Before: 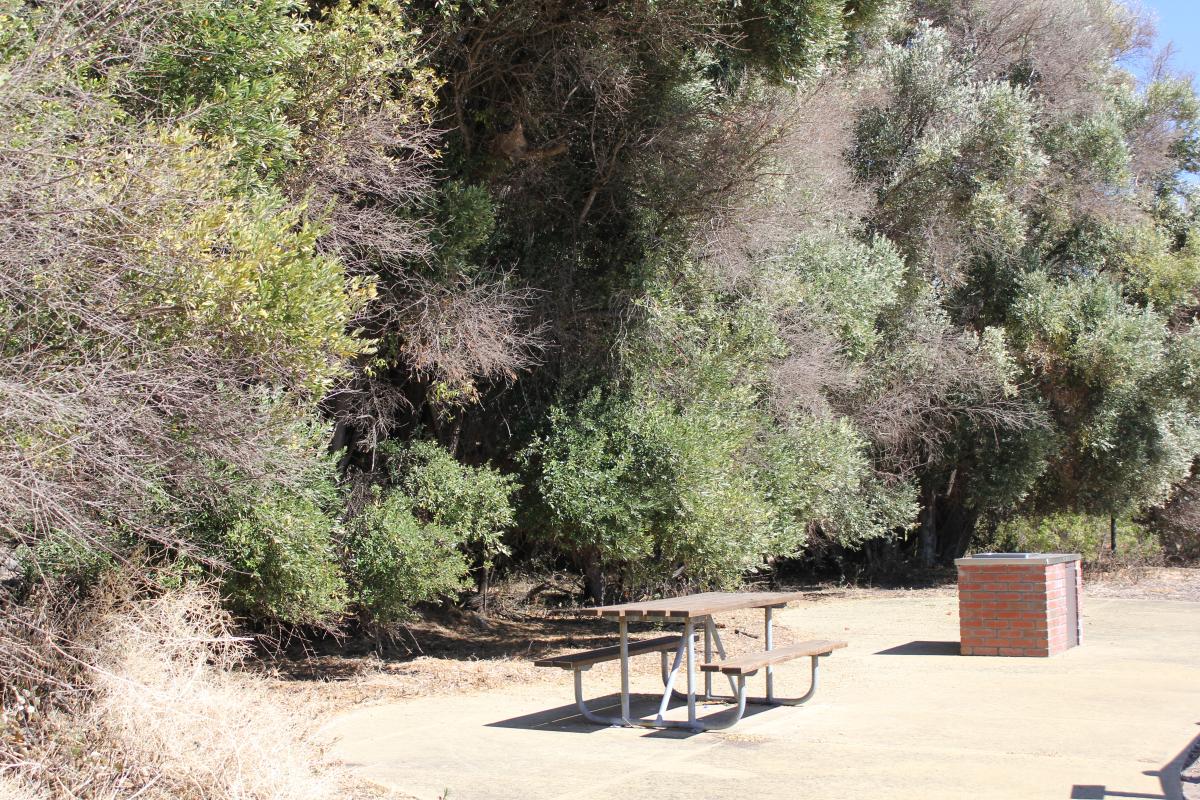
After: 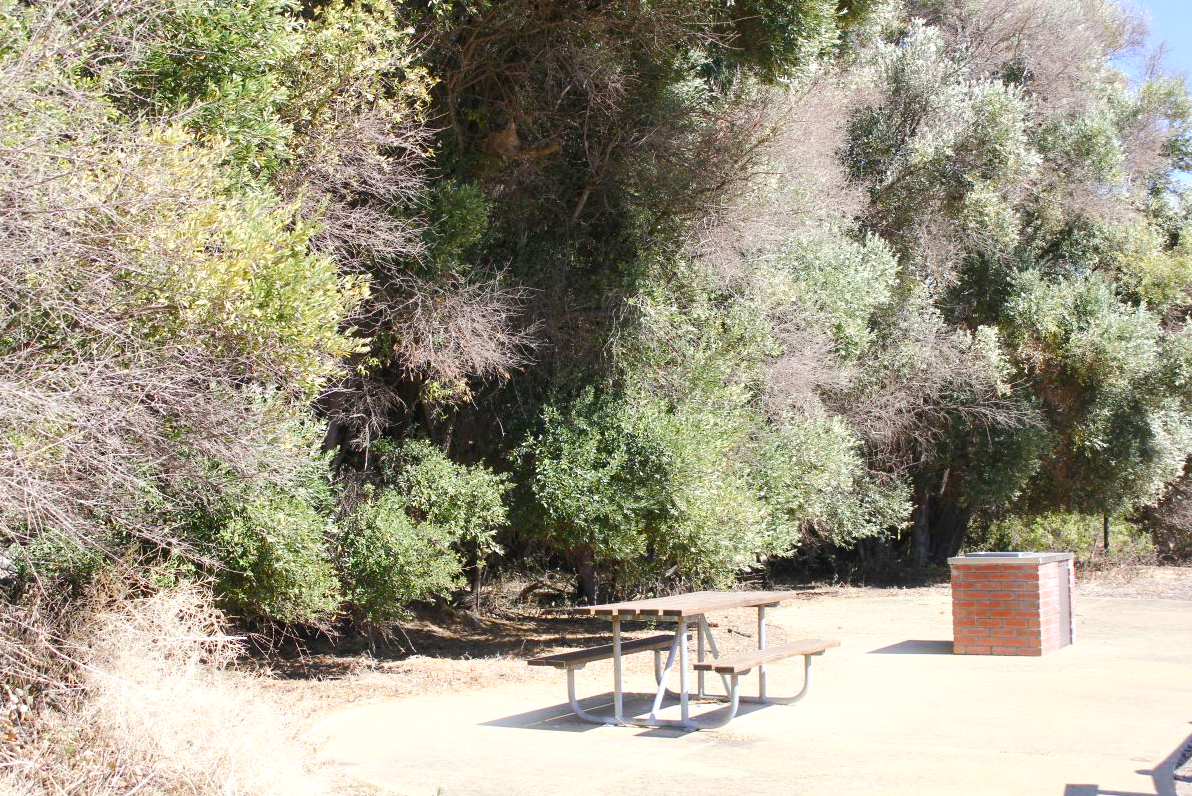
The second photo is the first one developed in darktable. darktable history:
color balance: contrast -15%
color balance rgb: perceptual saturation grading › global saturation 20%, perceptual saturation grading › highlights -25%, perceptual saturation grading › shadows 50%
bloom: size 3%, threshold 100%, strength 0%
tone equalizer: -8 EV 0.001 EV, -7 EV -0.002 EV, -6 EV 0.002 EV, -5 EV -0.03 EV, -4 EV -0.116 EV, -3 EV -0.169 EV, -2 EV 0.24 EV, -1 EV 0.702 EV, +0 EV 0.493 EV
crop and rotate: left 0.614%, top 0.179%, bottom 0.309%
